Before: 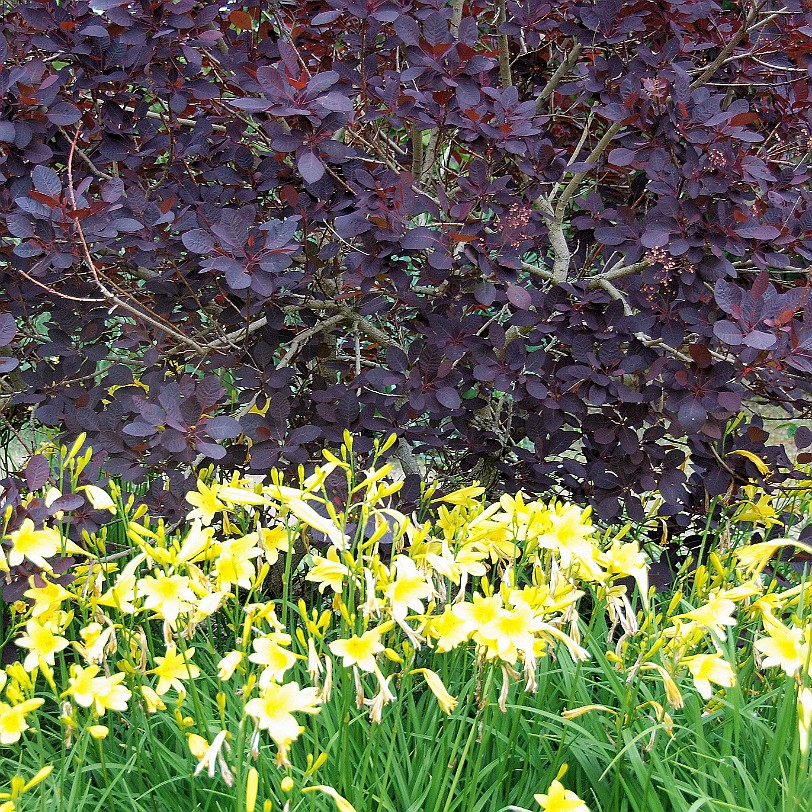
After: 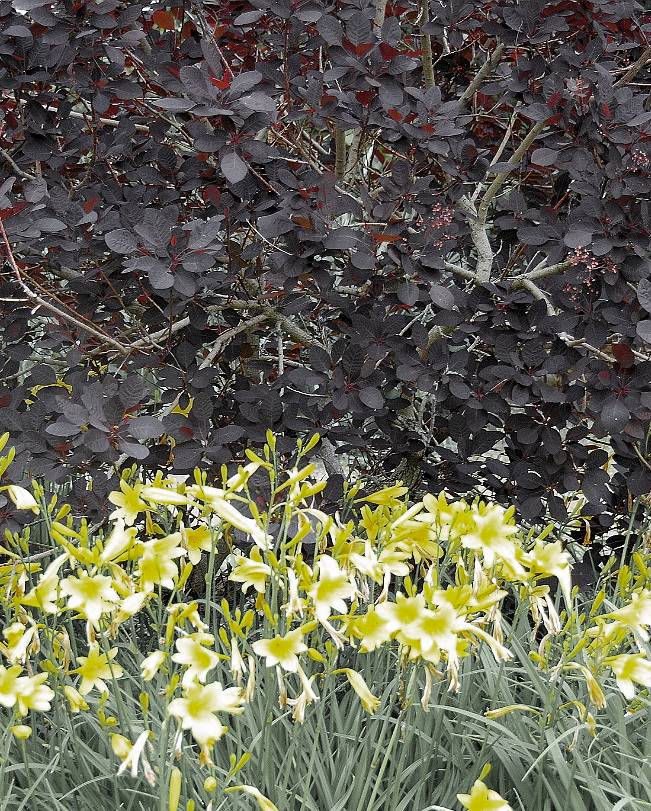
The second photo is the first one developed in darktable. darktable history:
contrast brightness saturation: saturation -0.059
crop and rotate: left 9.509%, right 10.232%
color zones: curves: ch0 [(0.004, 0.388) (0.125, 0.392) (0.25, 0.404) (0.375, 0.5) (0.5, 0.5) (0.625, 0.5) (0.75, 0.5) (0.875, 0.5)]; ch1 [(0, 0.5) (0.125, 0.5) (0.25, 0.5) (0.375, 0.124) (0.524, 0.124) (0.645, 0.128) (0.789, 0.132) (0.914, 0.096) (0.998, 0.068)]
